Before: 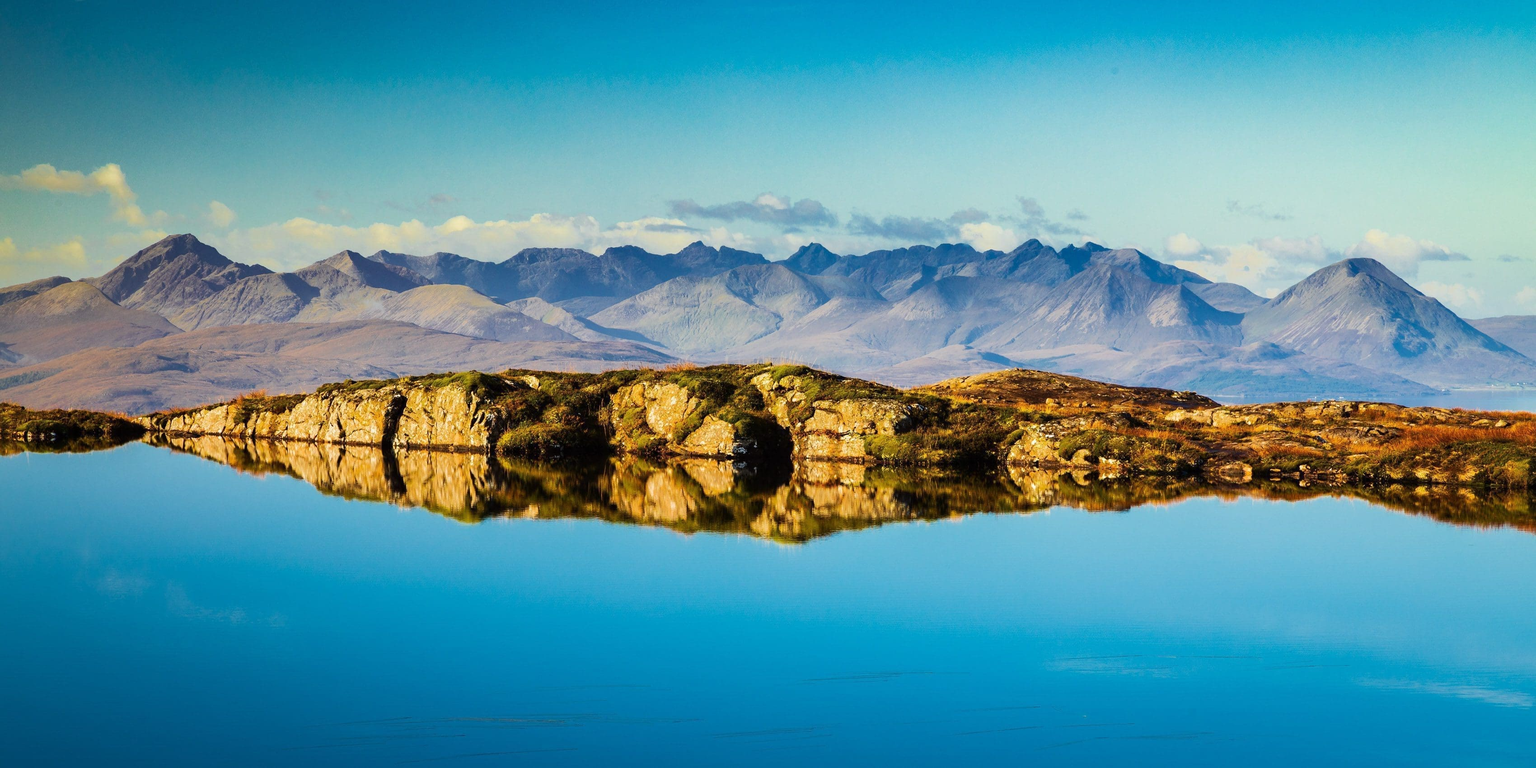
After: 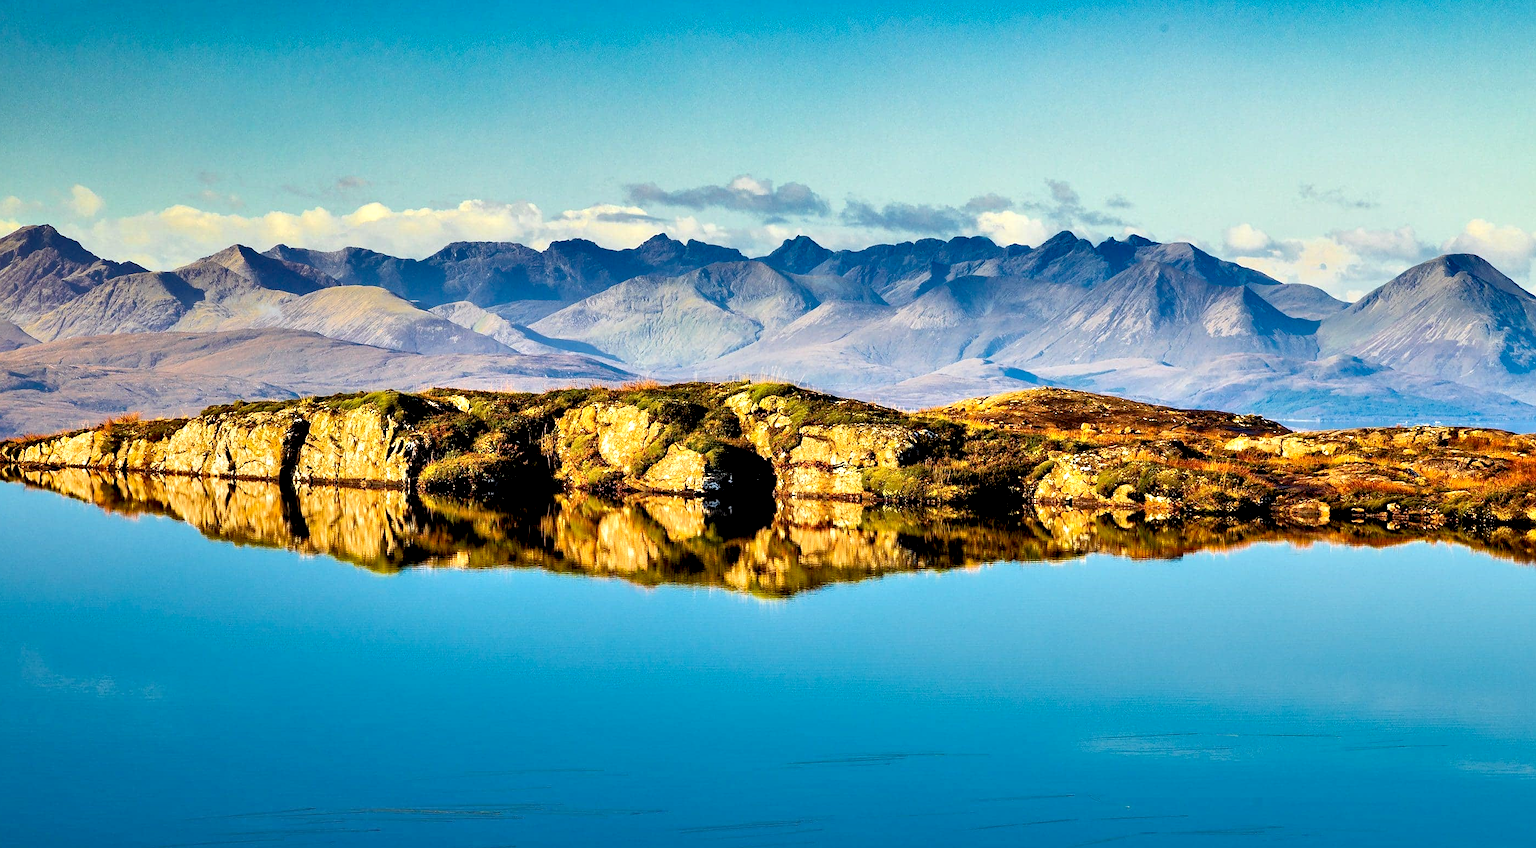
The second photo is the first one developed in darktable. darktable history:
crop: left 9.807%, top 6.259%, right 7.334%, bottom 2.177%
sharpen: radius 1
tone equalizer: -7 EV 0.15 EV, -6 EV 0.6 EV, -5 EV 1.15 EV, -4 EV 1.33 EV, -3 EV 1.15 EV, -2 EV 0.6 EV, -1 EV 0.15 EV, mask exposure compensation -0.5 EV
exposure: compensate highlight preservation false
graduated density: rotation -180°, offset 24.95
contrast equalizer: octaves 7, y [[0.6 ×6], [0.55 ×6], [0 ×6], [0 ×6], [0 ×6]]
